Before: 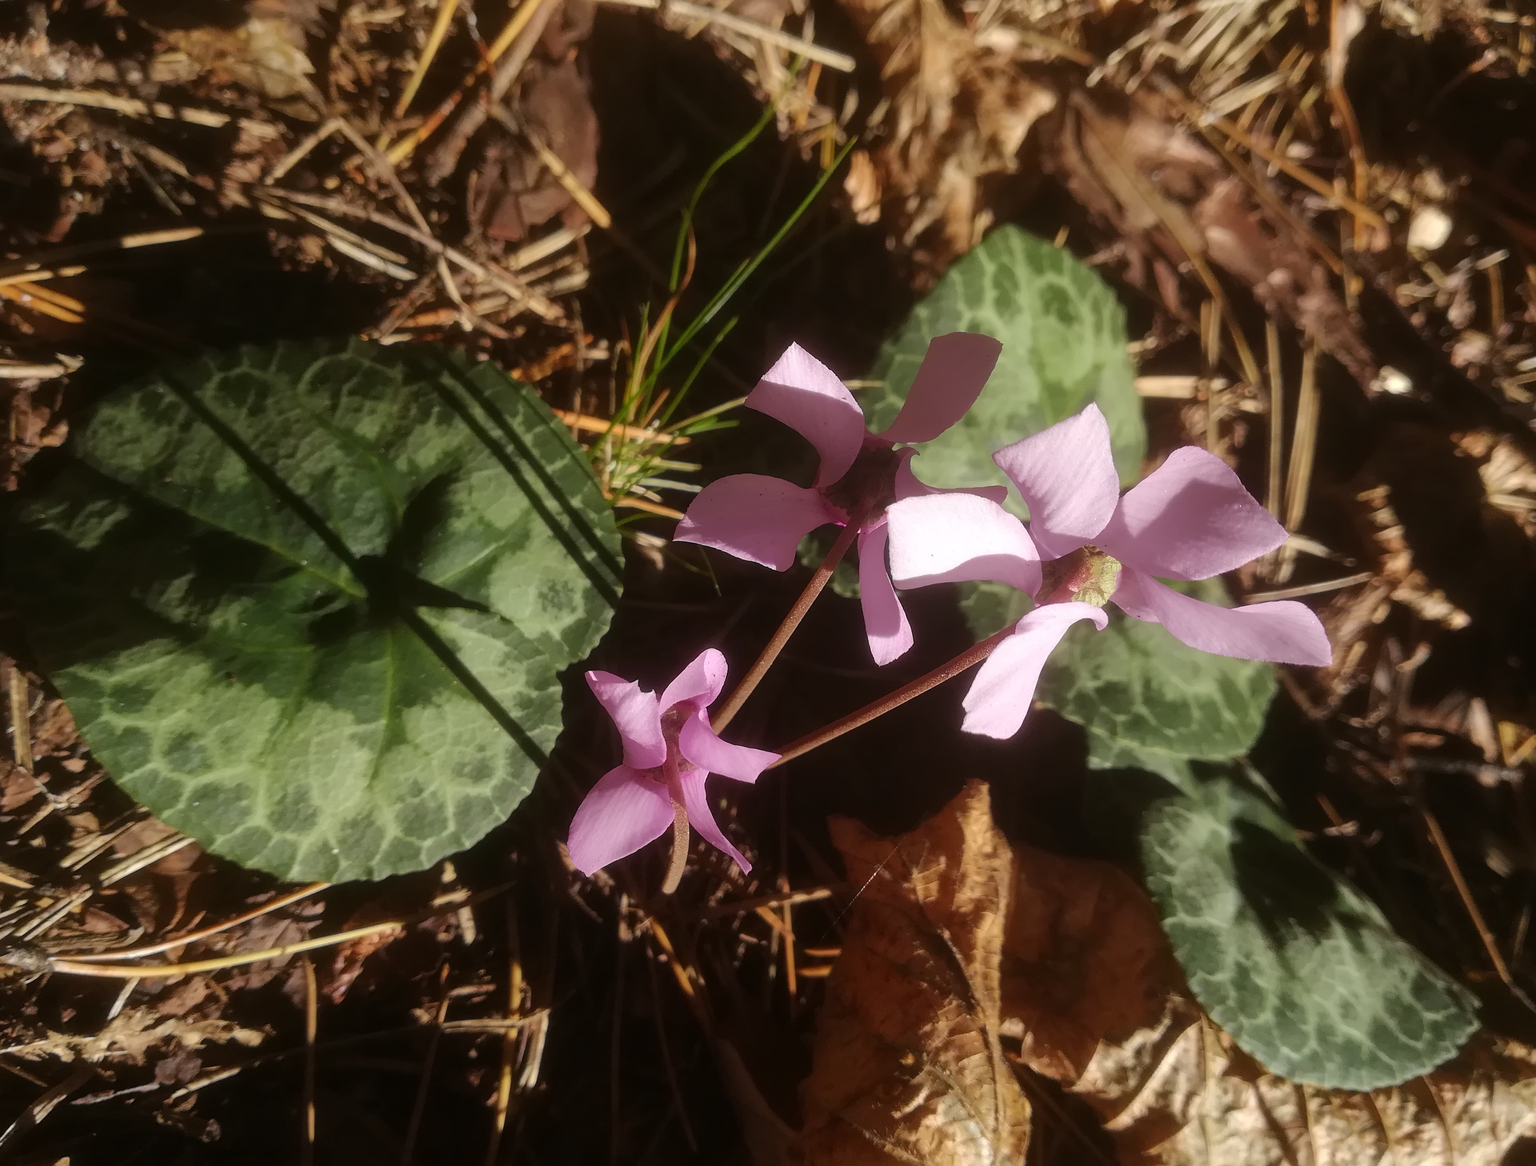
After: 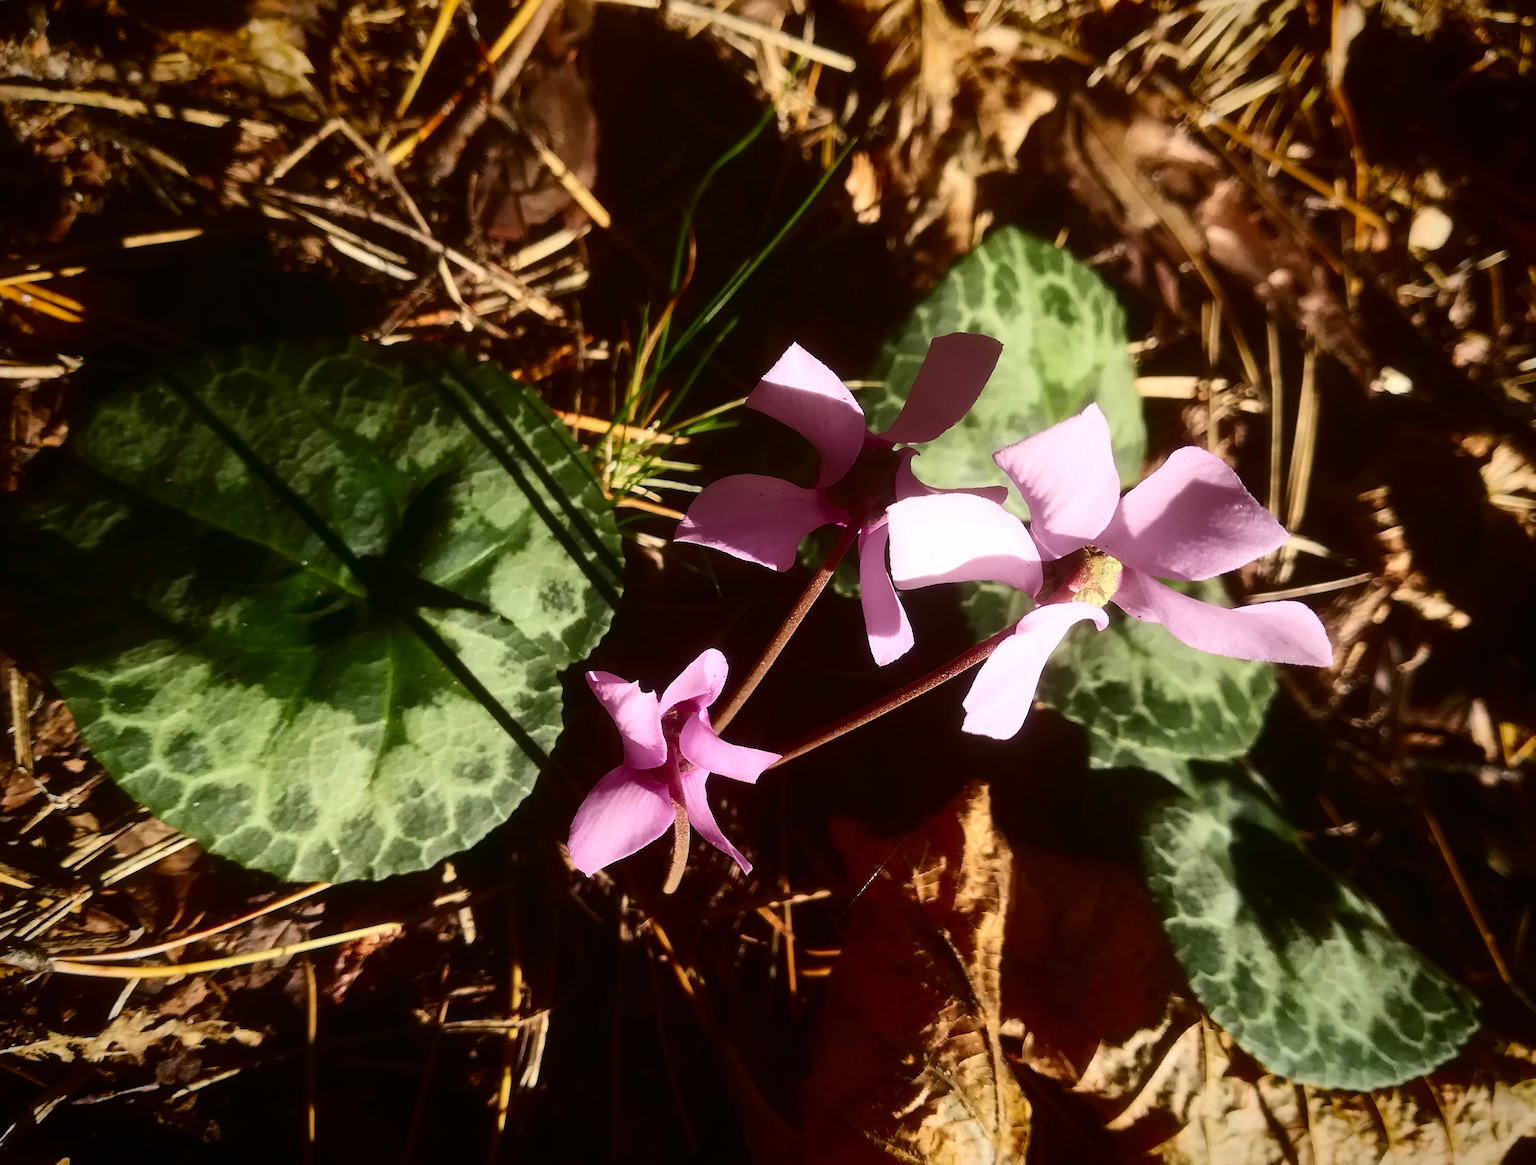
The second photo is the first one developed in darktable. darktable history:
contrast brightness saturation: contrast 0.404, brightness 0.053, saturation 0.263
vignetting: saturation 0.367, automatic ratio true, unbound false
levels: mode automatic
